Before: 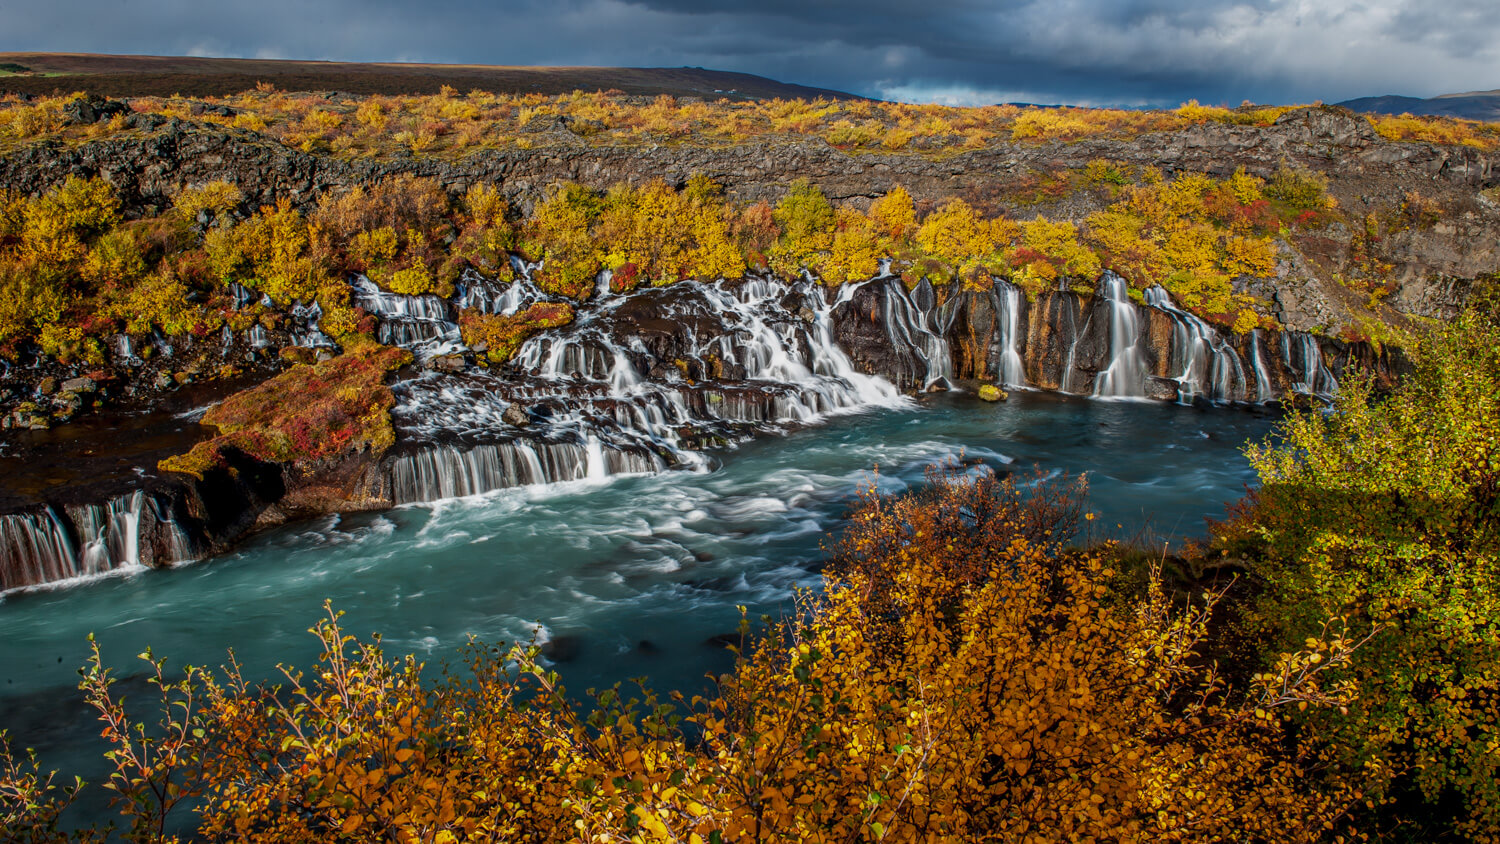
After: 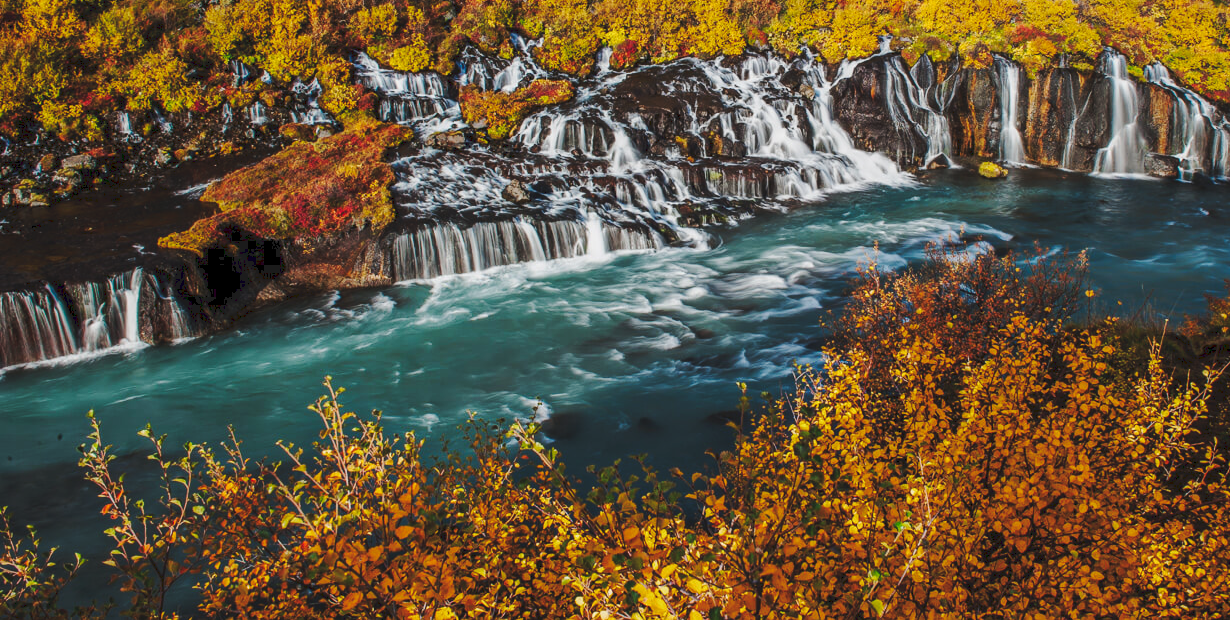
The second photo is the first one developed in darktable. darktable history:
crop: top 26.531%, right 17.959%
tone curve: curves: ch0 [(0, 0) (0.003, 0.1) (0.011, 0.101) (0.025, 0.11) (0.044, 0.126) (0.069, 0.14) (0.1, 0.158) (0.136, 0.18) (0.177, 0.206) (0.224, 0.243) (0.277, 0.293) (0.335, 0.36) (0.399, 0.446) (0.468, 0.537) (0.543, 0.618) (0.623, 0.694) (0.709, 0.763) (0.801, 0.836) (0.898, 0.908) (1, 1)], preserve colors none
